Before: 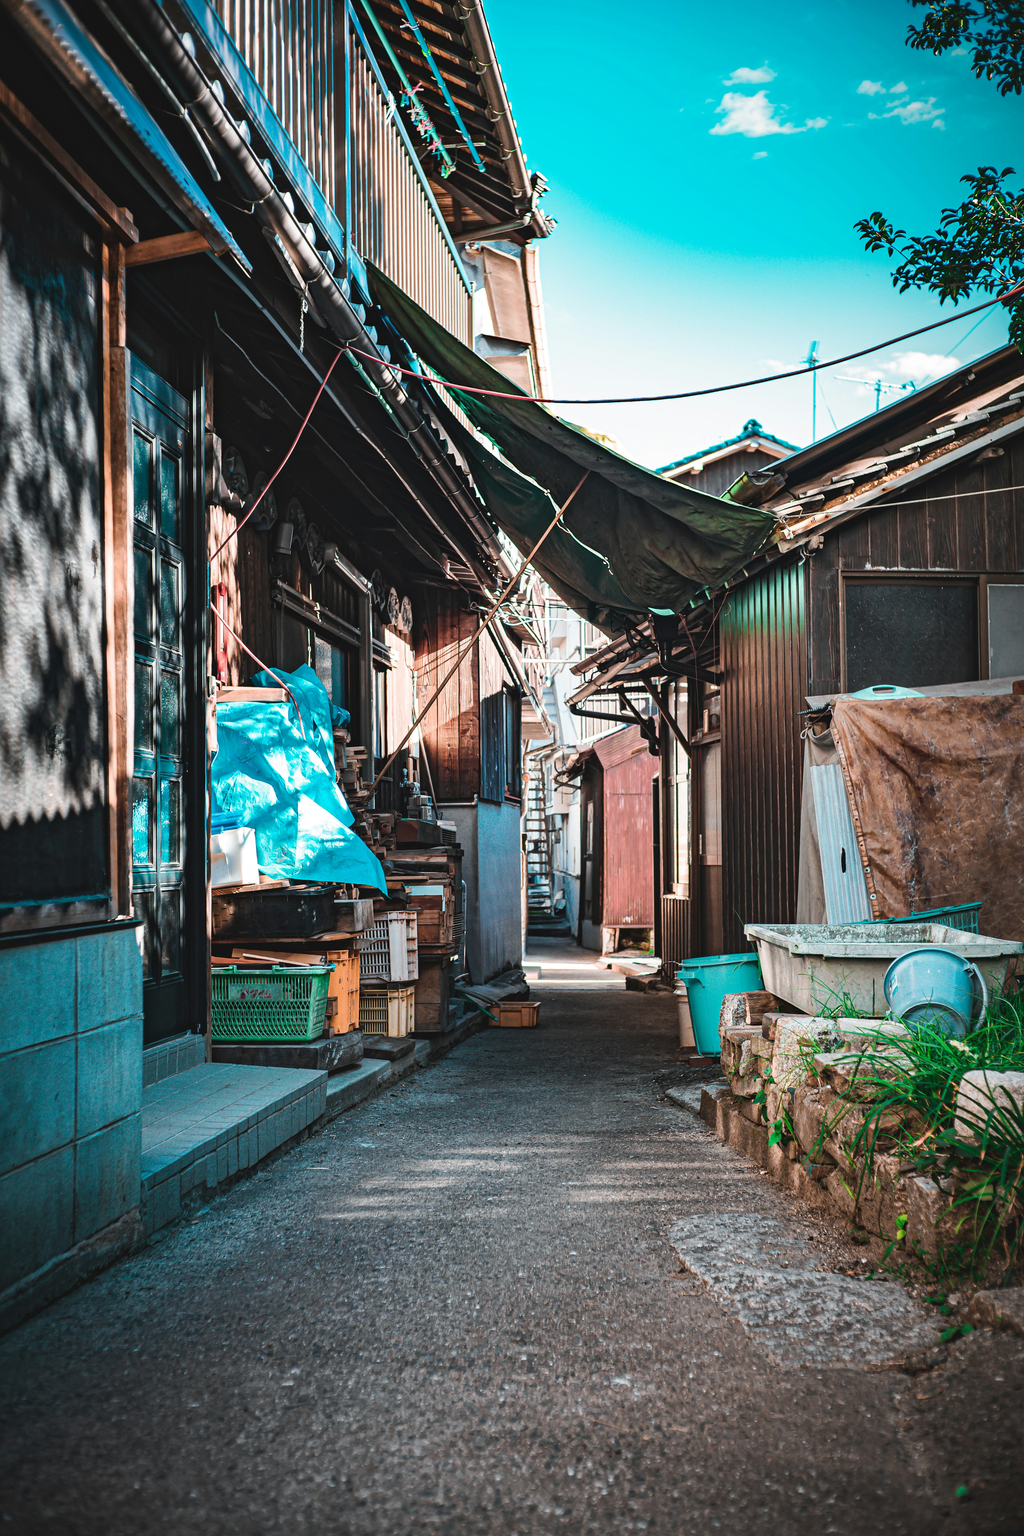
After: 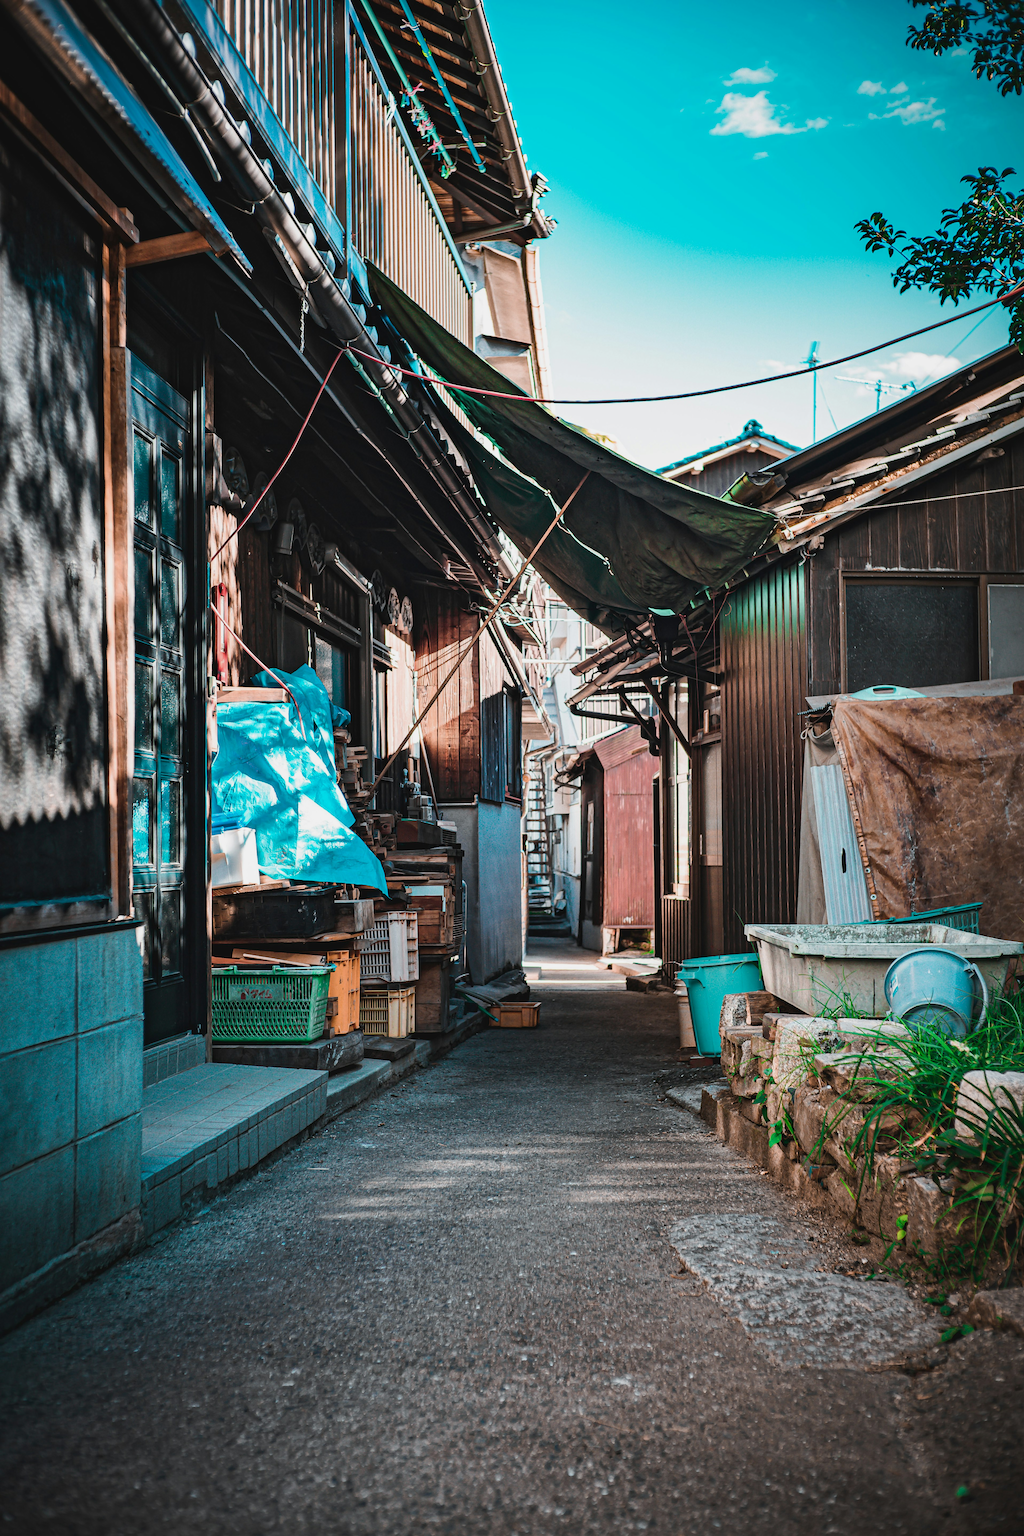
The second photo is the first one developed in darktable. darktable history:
exposure: black level correction 0.001, exposure -0.201 EV, compensate highlight preservation false
